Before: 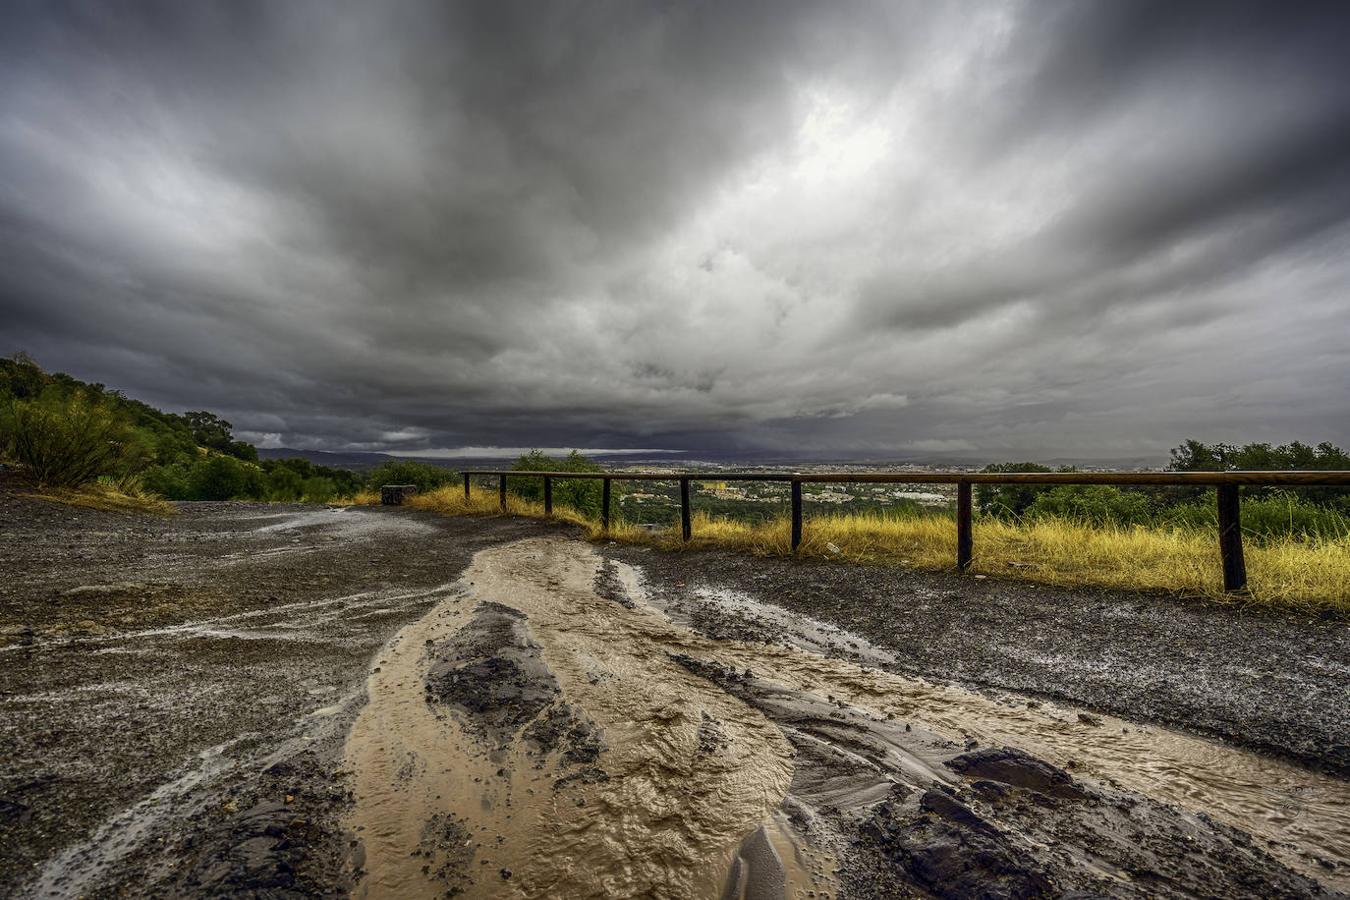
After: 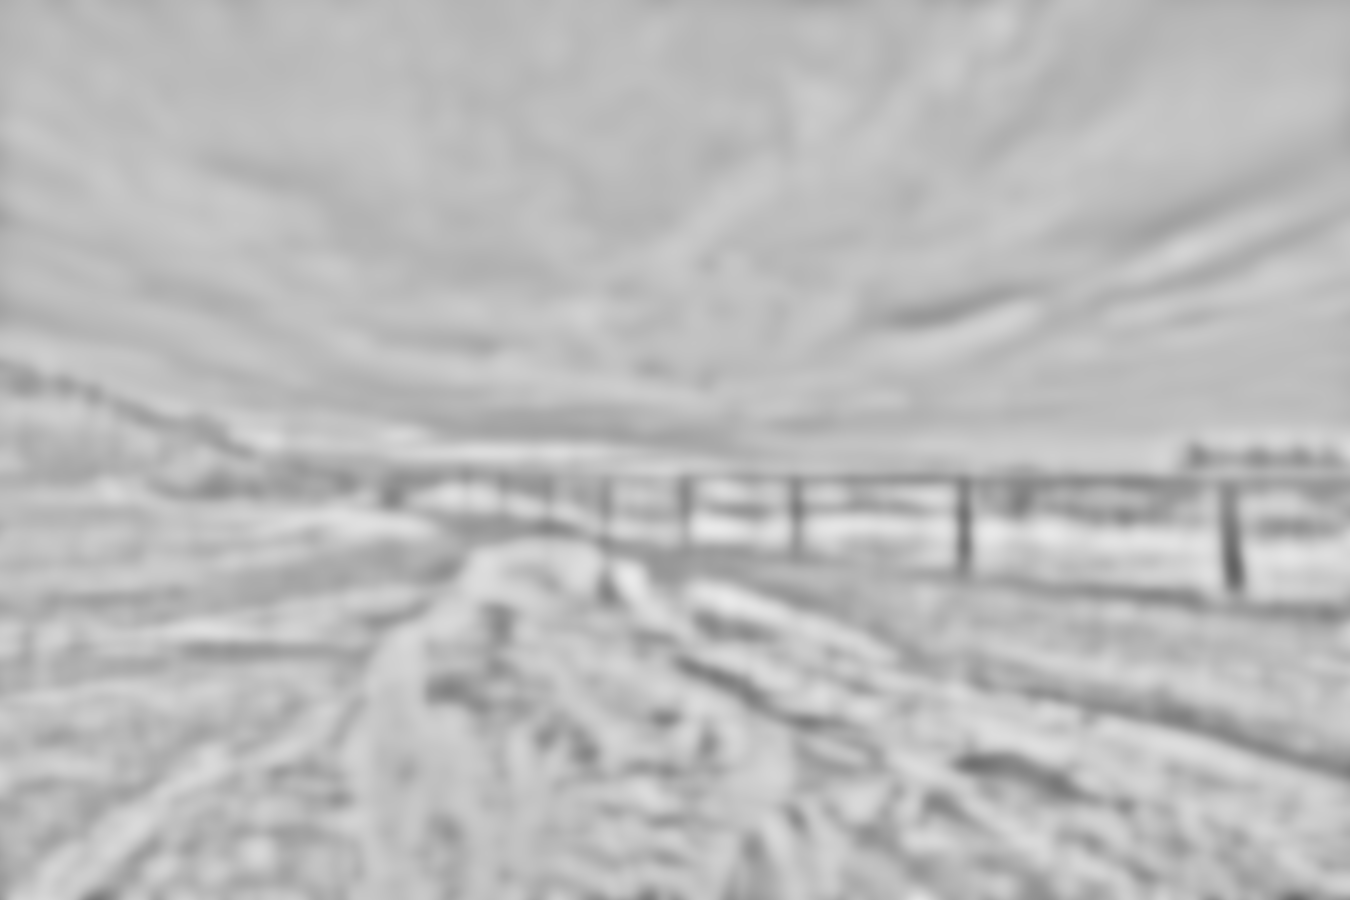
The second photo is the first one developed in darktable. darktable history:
base curve: curves: ch0 [(0, 0) (0.007, 0.004) (0.027, 0.03) (0.046, 0.07) (0.207, 0.54) (0.442, 0.872) (0.673, 0.972) (1, 1)], preserve colors none
highpass: sharpness 49.79%, contrast boost 49.79% | blend: blend mode softlight, opacity 32%; mask: uniform (no mask)
lowpass: on, module defaults | blend: blend mode softlight, opacity 33%; mask: uniform (no mask)
velvia: on, module defaults
tone curve: curves: ch0 [(0, 0) (0.266, 0.247) (0.741, 0.751) (1, 1)], color space Lab, linked channels, preserve colors none
